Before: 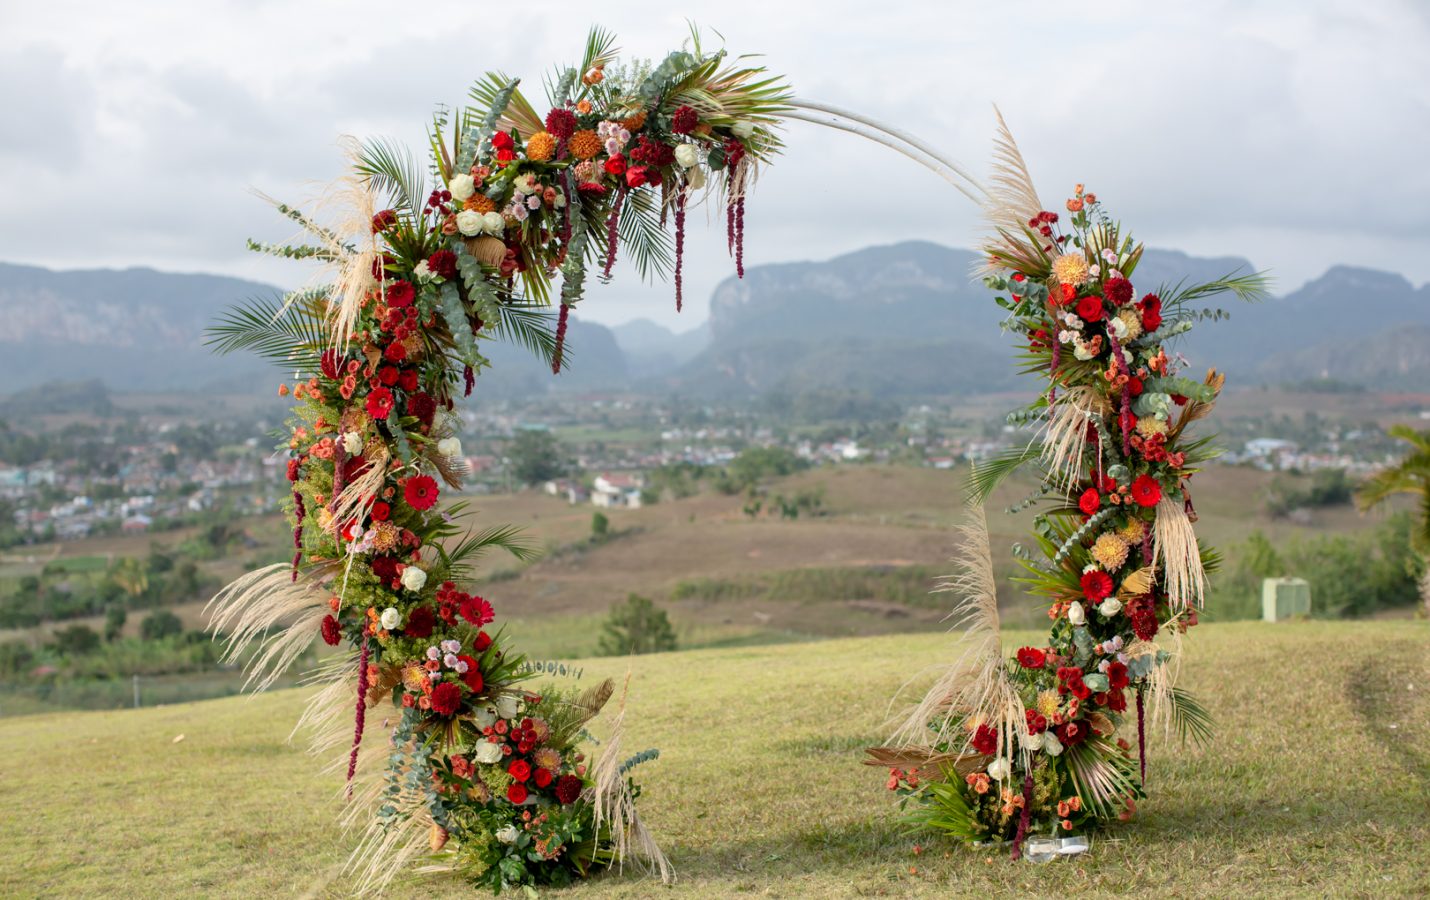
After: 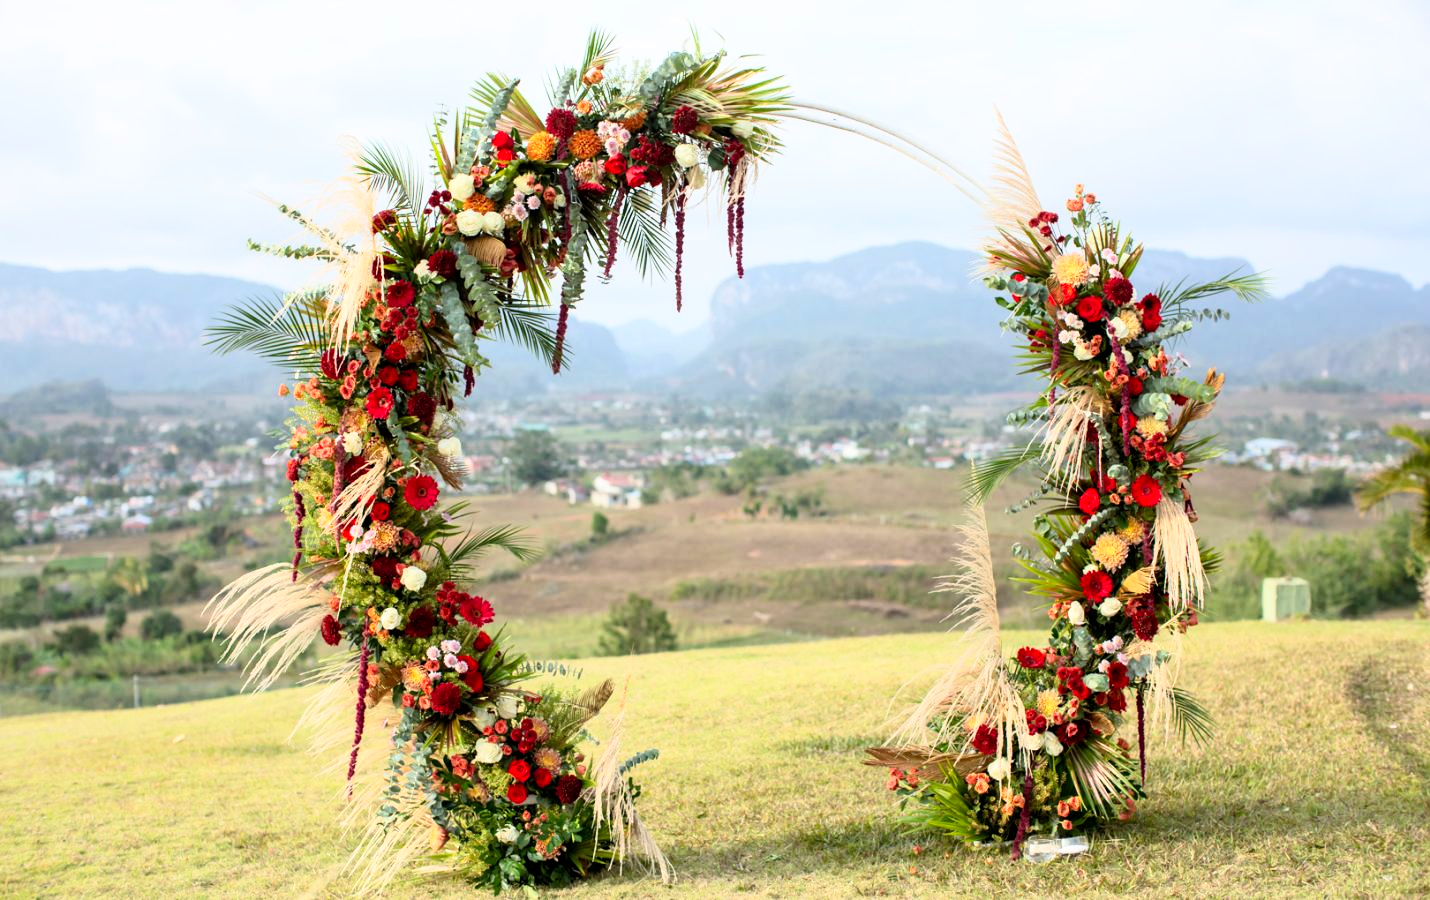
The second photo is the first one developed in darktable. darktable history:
base curve: curves: ch0 [(0, 0) (0.005, 0.002) (0.193, 0.295) (0.399, 0.664) (0.75, 0.928) (1, 1)]
contrast brightness saturation: contrast 0.1, brightness 0.03, saturation 0.09
